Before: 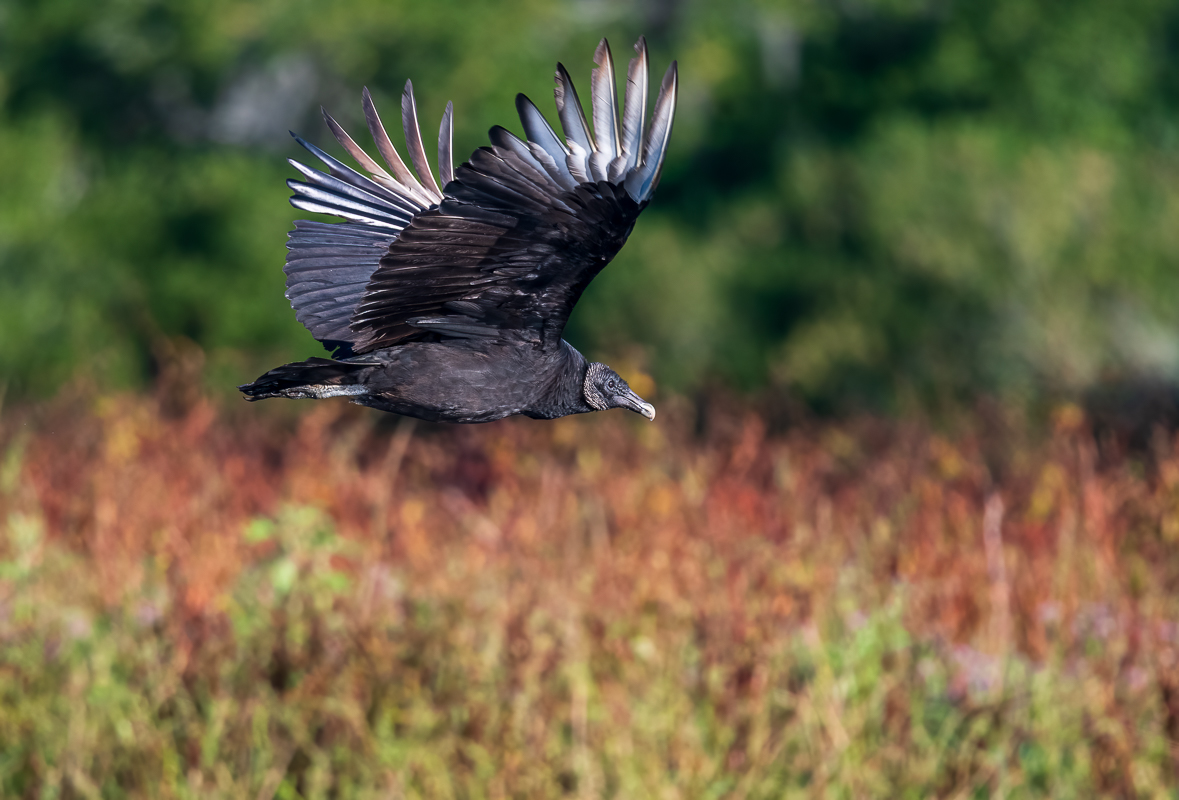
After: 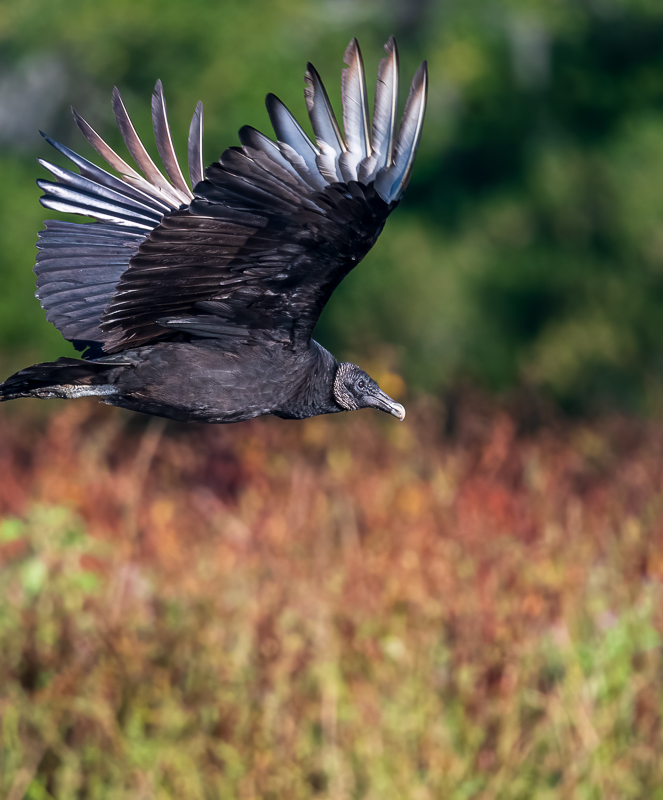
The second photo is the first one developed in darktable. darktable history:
crop: left 21.257%, right 22.428%
